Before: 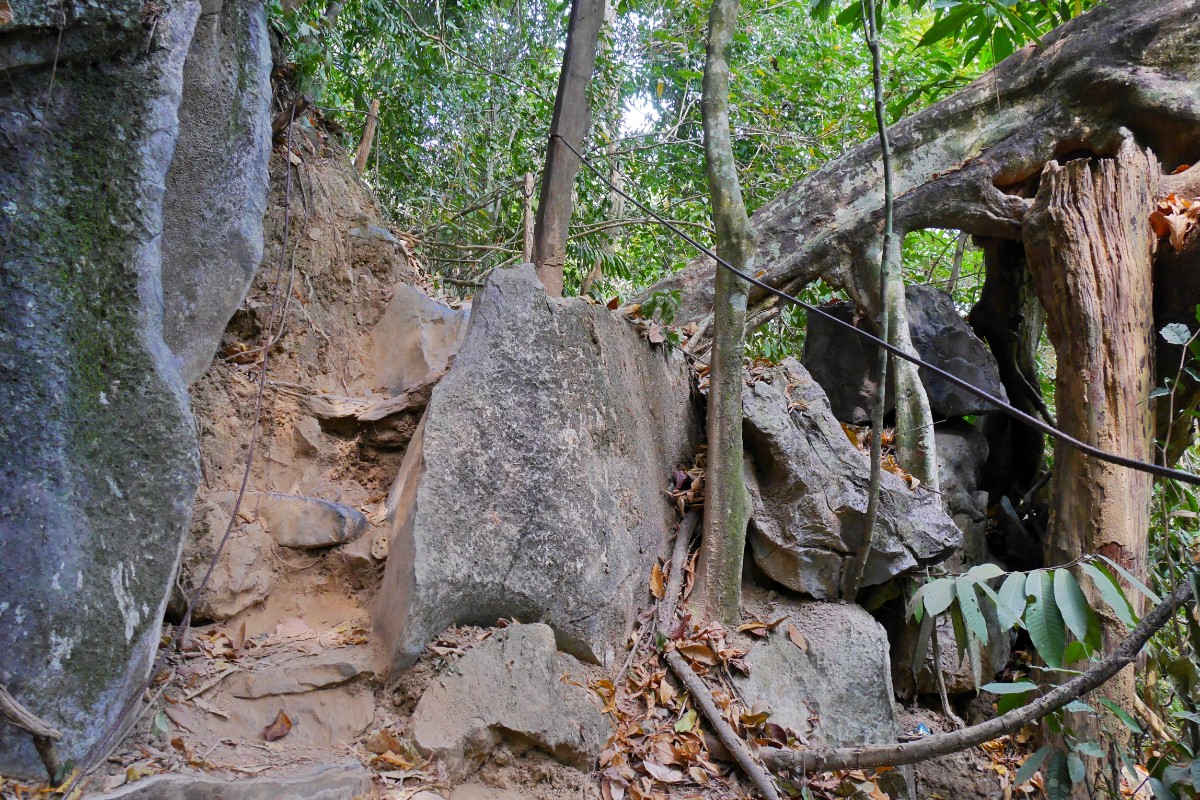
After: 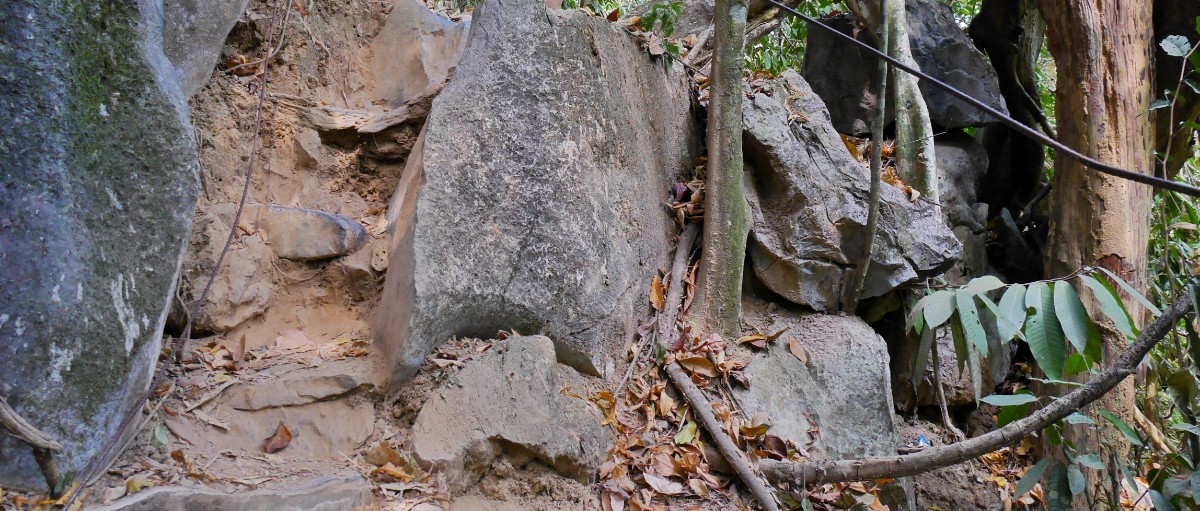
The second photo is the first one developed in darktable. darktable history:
crop and rotate: top 36.017%
